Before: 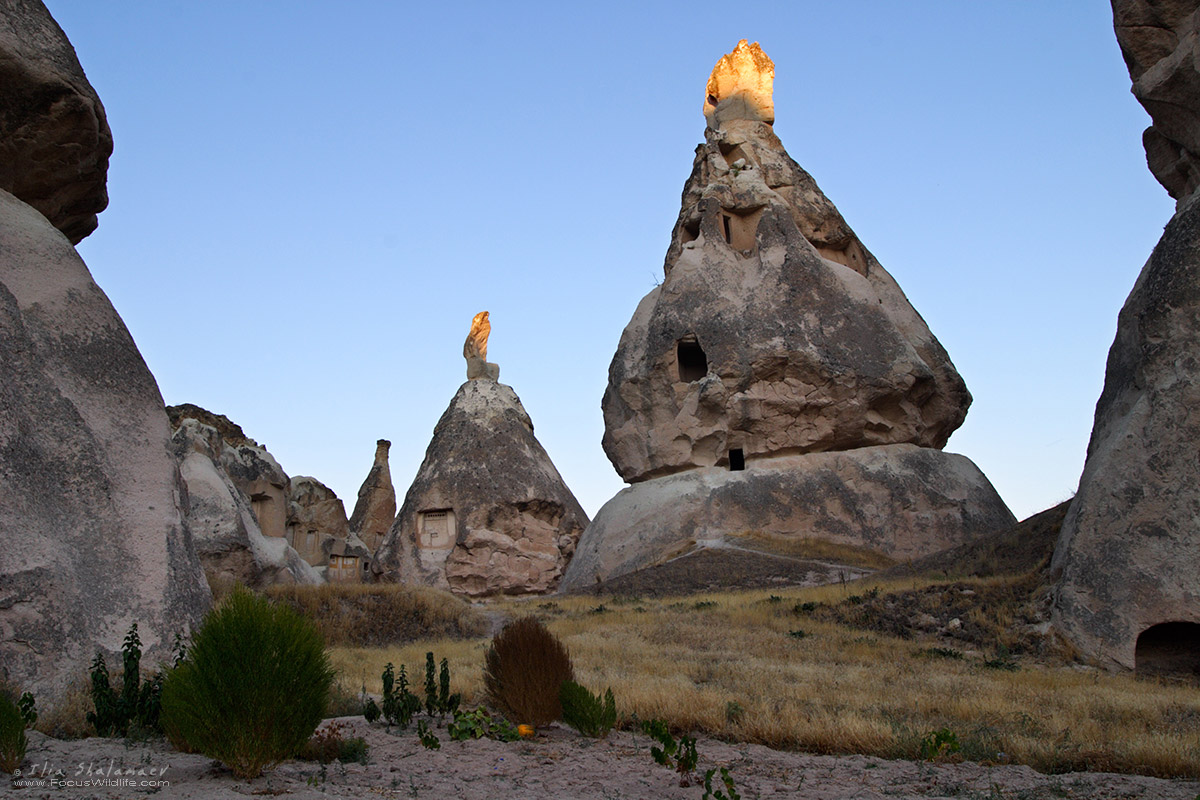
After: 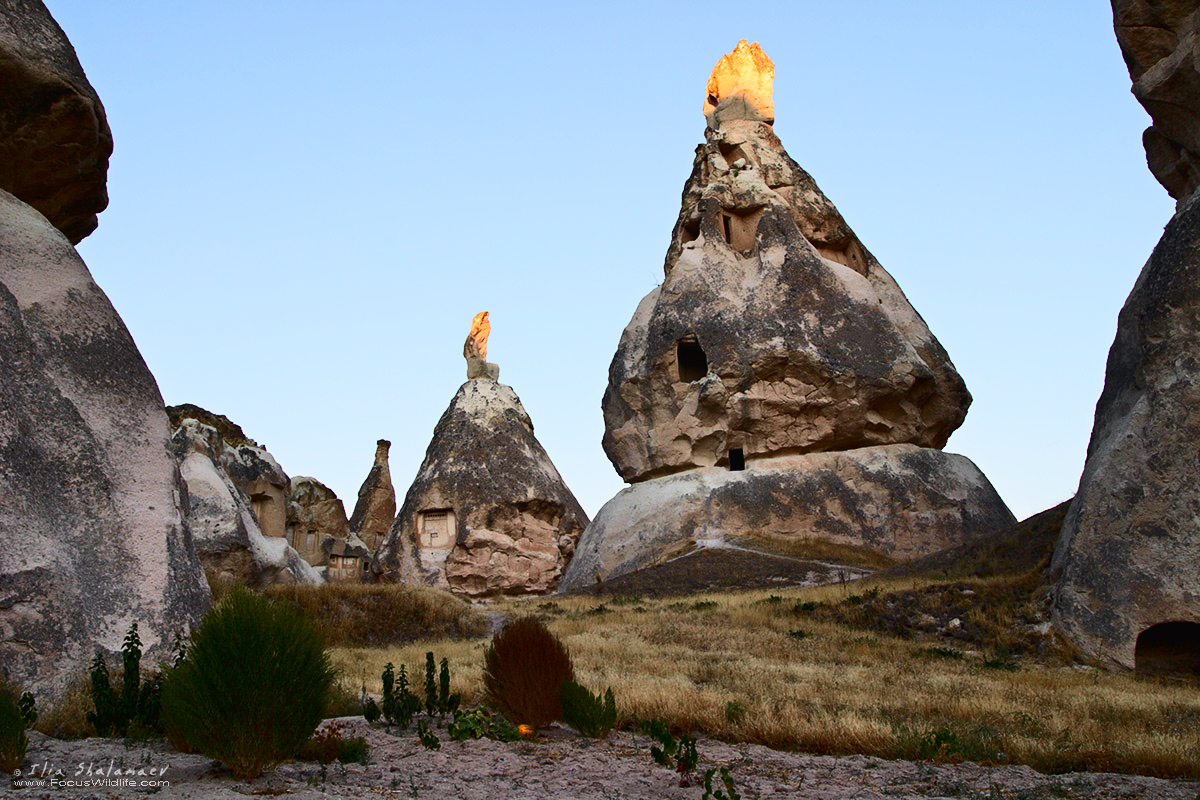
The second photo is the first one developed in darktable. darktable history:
tone curve: curves: ch0 [(0, 0.014) (0.036, 0.047) (0.15, 0.156) (0.27, 0.258) (0.511, 0.506) (0.761, 0.741) (1, 0.919)]; ch1 [(0, 0) (0.179, 0.173) (0.322, 0.32) (0.429, 0.431) (0.502, 0.5) (0.519, 0.522) (0.562, 0.575) (0.631, 0.65) (0.72, 0.692) (1, 1)]; ch2 [(0, 0) (0.29, 0.295) (0.404, 0.436) (0.497, 0.498) (0.533, 0.556) (0.599, 0.607) (0.696, 0.707) (1, 1)], color space Lab, independent channels, preserve colors none
exposure: black level correction 0.001, exposure 0.5 EV, compensate exposure bias true, compensate highlight preservation false
contrast brightness saturation: contrast 0.28
